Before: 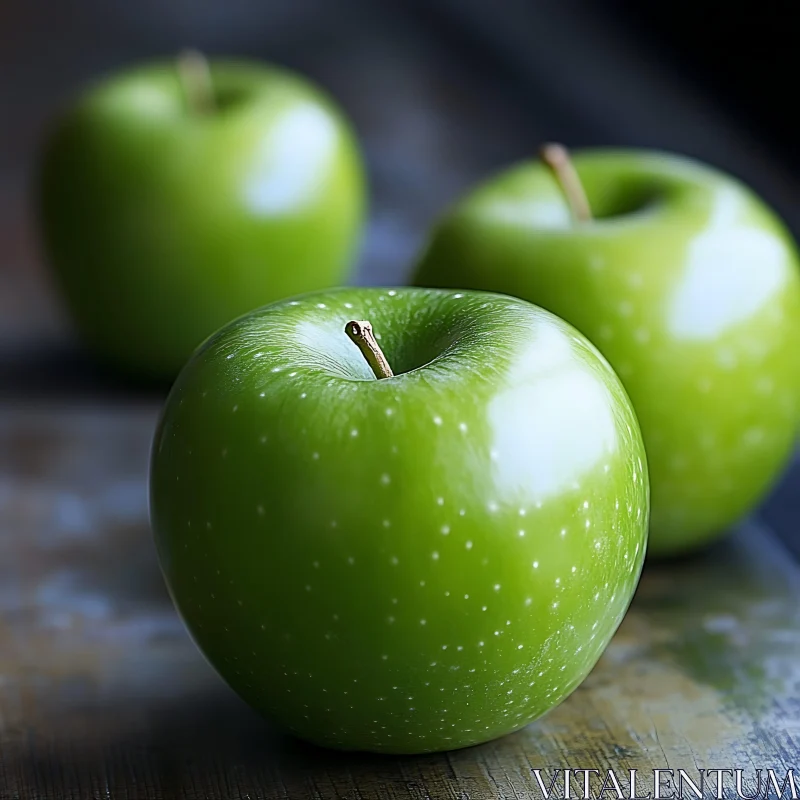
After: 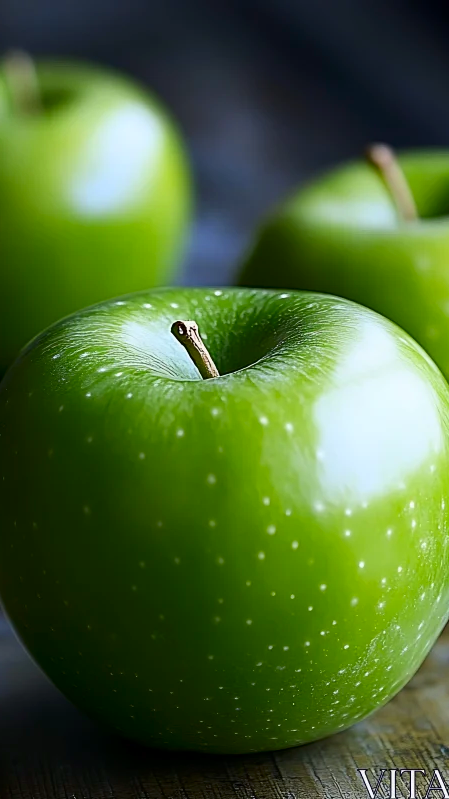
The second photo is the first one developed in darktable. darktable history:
crop: left 21.872%, right 21.97%, bottom 0.011%
contrast brightness saturation: contrast 0.128, brightness -0.047, saturation 0.152
